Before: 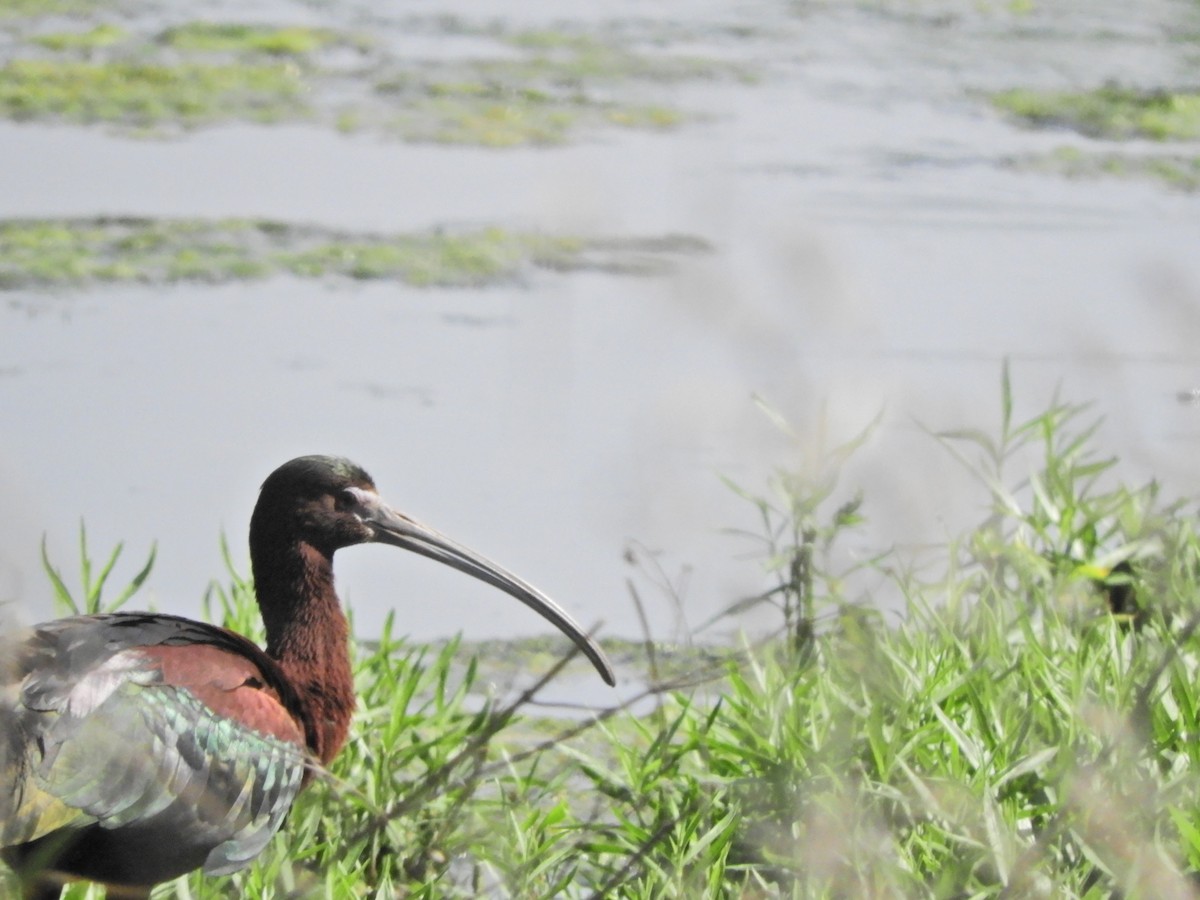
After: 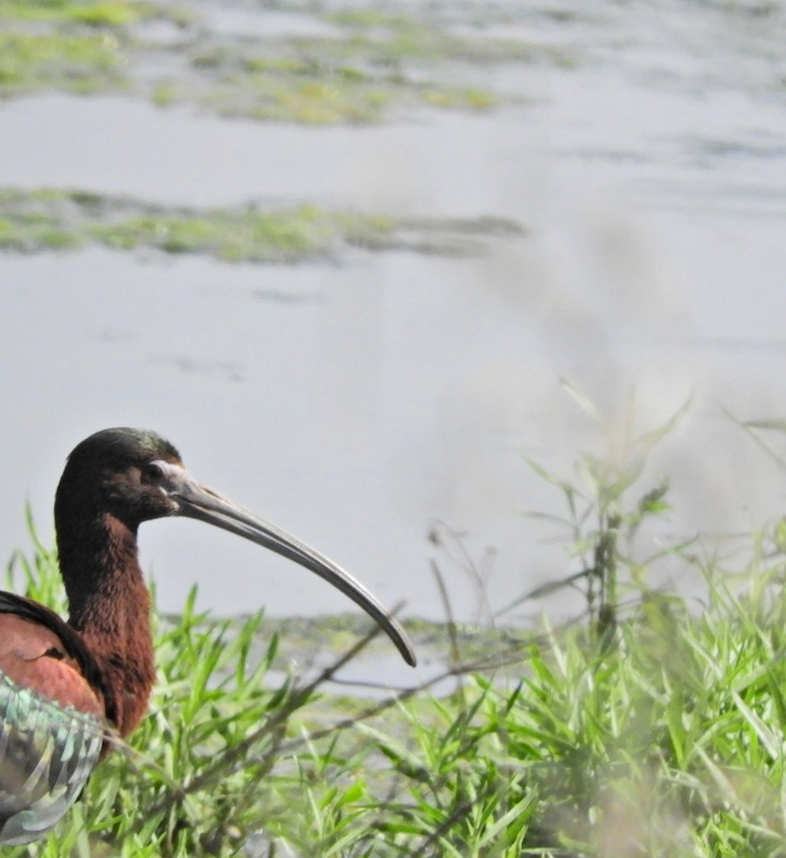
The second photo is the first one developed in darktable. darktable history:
crop and rotate: left 15.546%, right 17.787%
rotate and perspective: rotation 1.57°, crop left 0.018, crop right 0.982, crop top 0.039, crop bottom 0.961
haze removal: compatibility mode true, adaptive false
